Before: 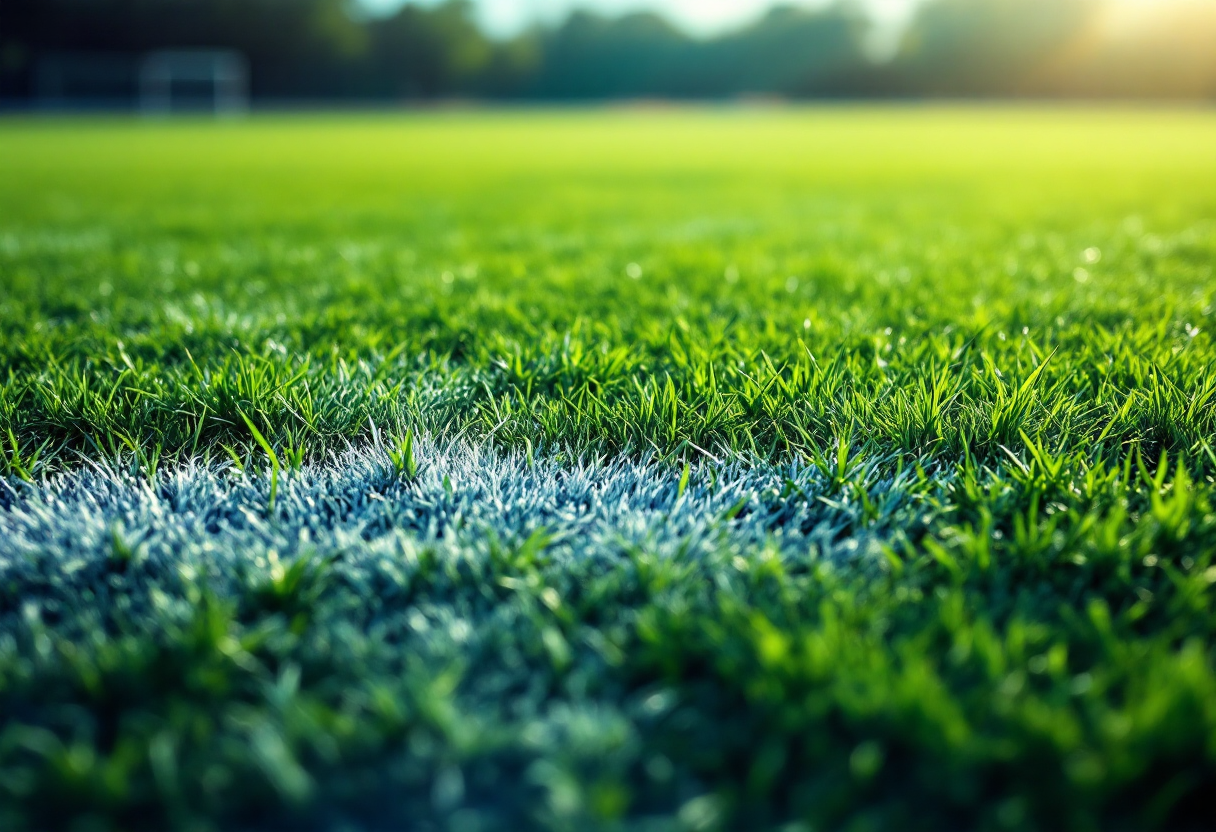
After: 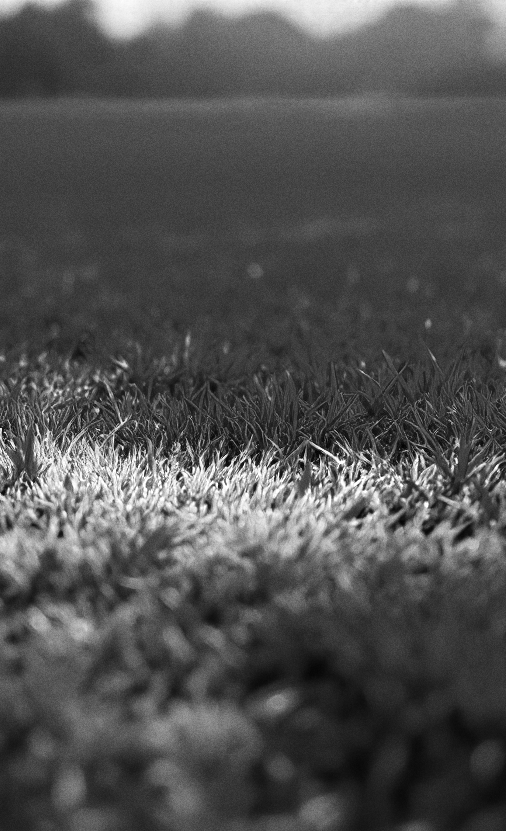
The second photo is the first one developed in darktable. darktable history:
crop: left 31.229%, right 27.105%
grain: coarseness 0.09 ISO
color zones: curves: ch0 [(0.287, 0.048) (0.493, 0.484) (0.737, 0.816)]; ch1 [(0, 0) (0.143, 0) (0.286, 0) (0.429, 0) (0.571, 0) (0.714, 0) (0.857, 0)]
